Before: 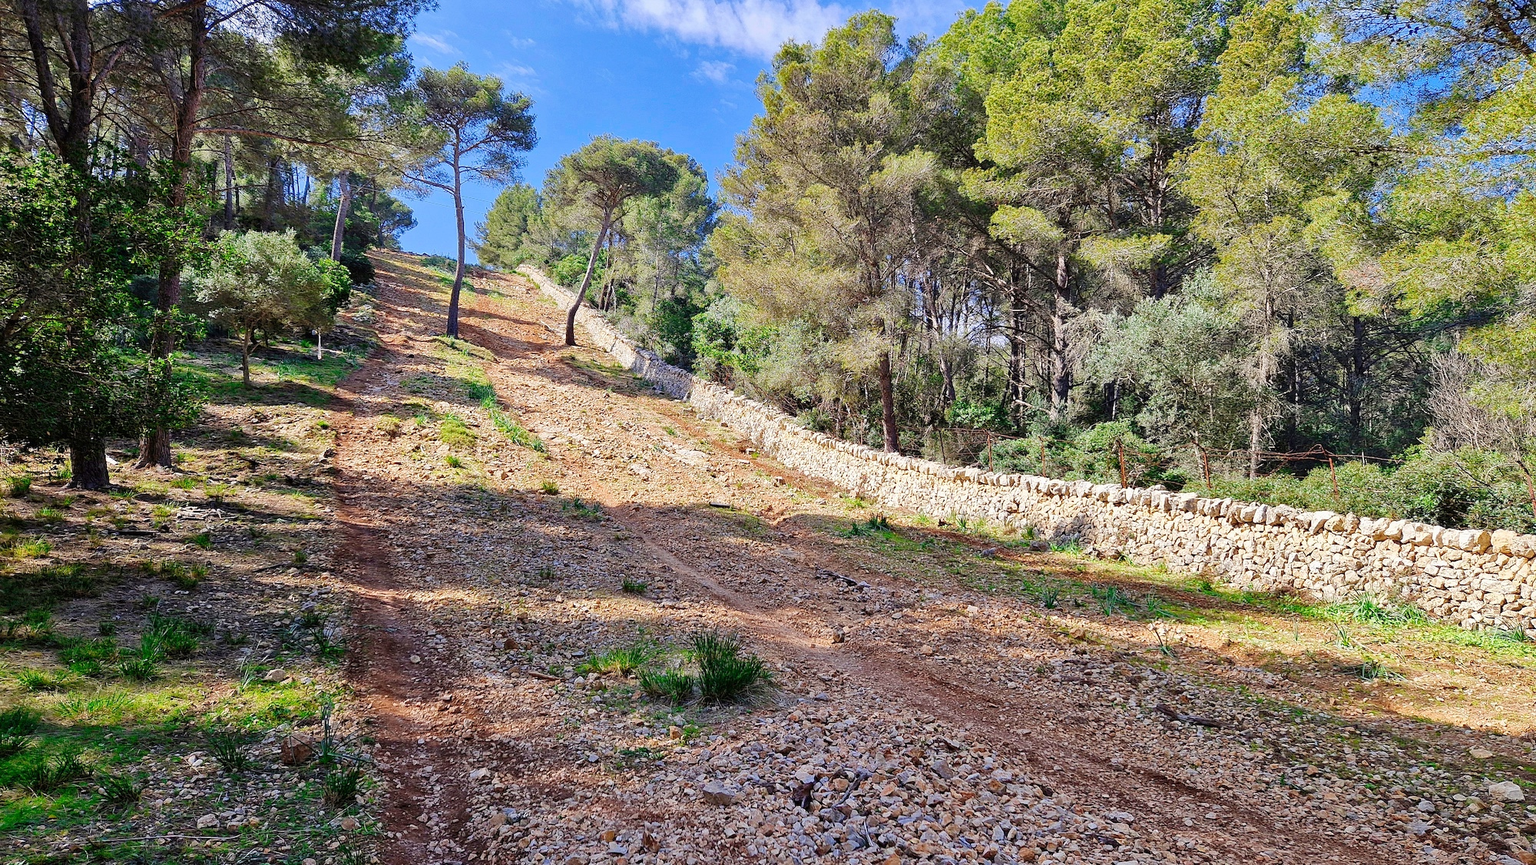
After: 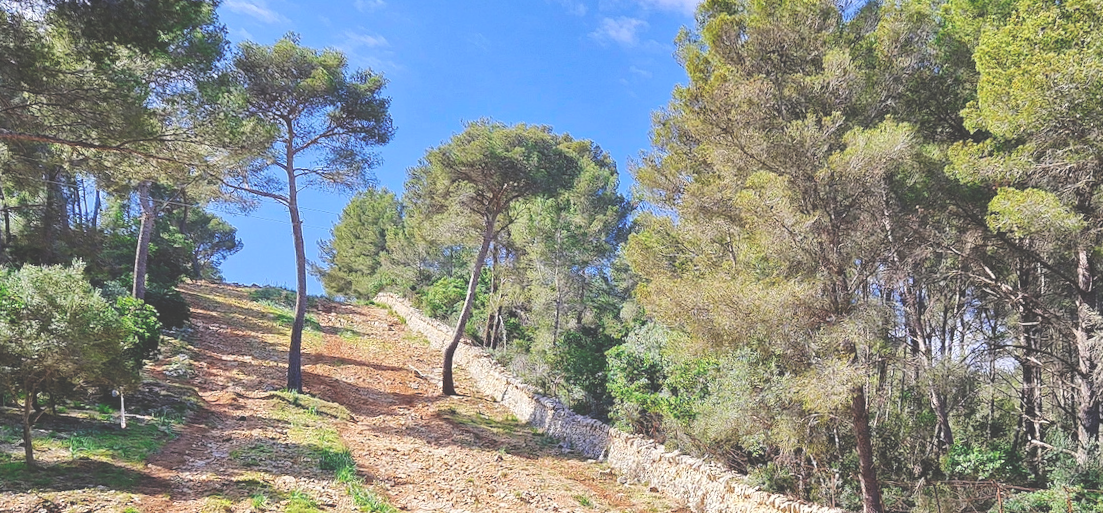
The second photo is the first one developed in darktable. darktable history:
crop: left 15.306%, top 9.065%, right 30.789%, bottom 48.638%
exposure: black level correction -0.041, exposure 0.064 EV, compensate highlight preservation false
rotate and perspective: rotation -2.56°, automatic cropping off
